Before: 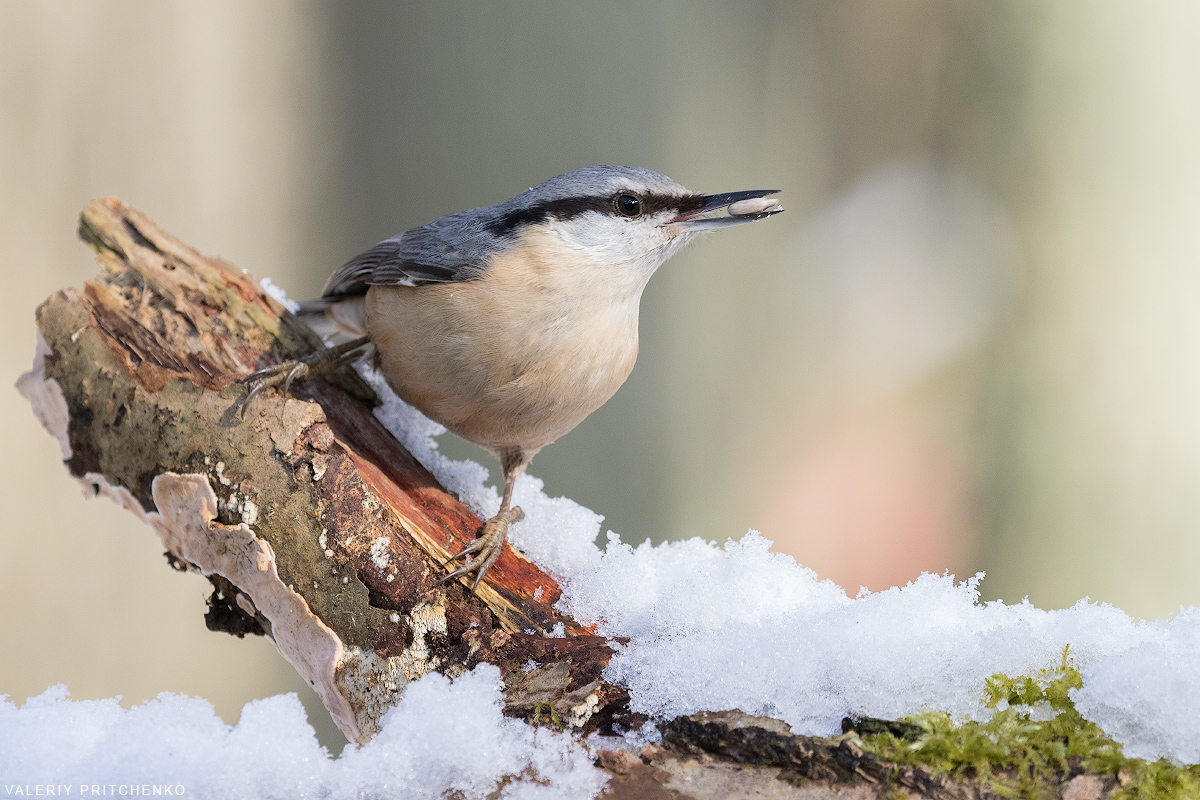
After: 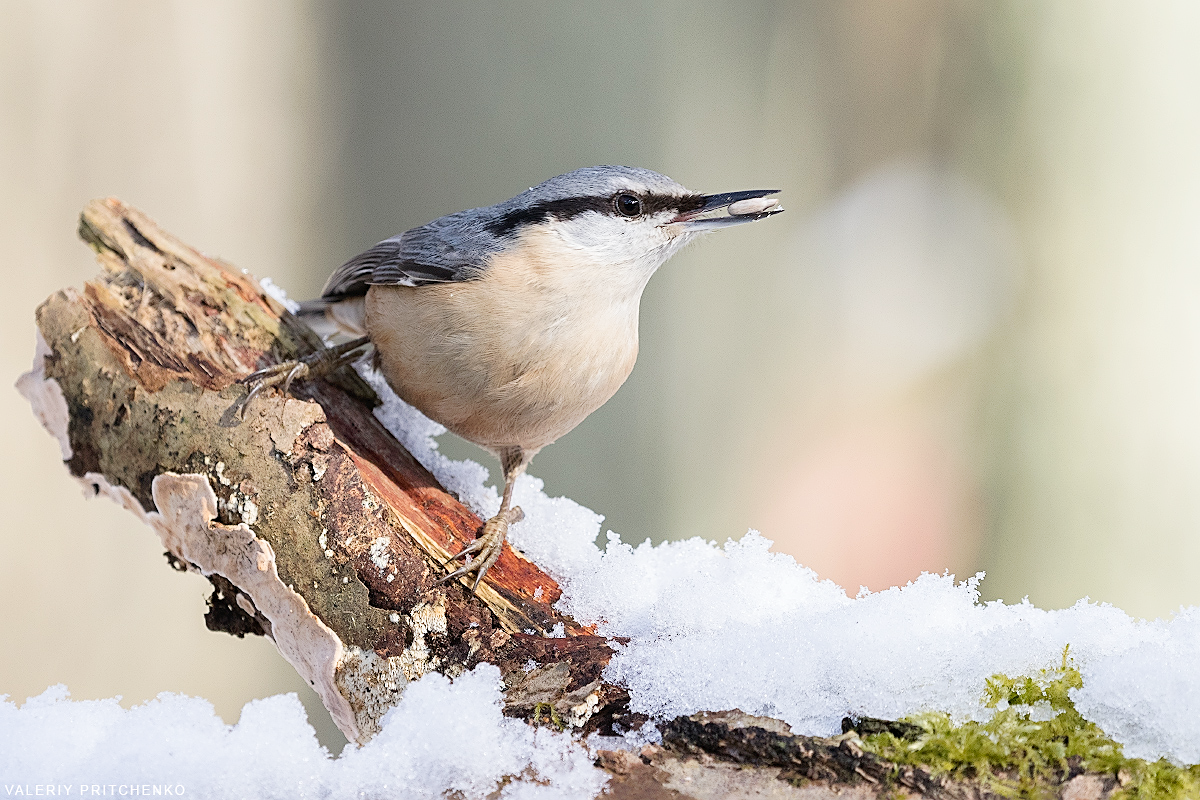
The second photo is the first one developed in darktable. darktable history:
sharpen: on, module defaults
tone curve: curves: ch0 [(0, 0) (0.003, 0.019) (0.011, 0.022) (0.025, 0.025) (0.044, 0.04) (0.069, 0.069) (0.1, 0.108) (0.136, 0.152) (0.177, 0.199) (0.224, 0.26) (0.277, 0.321) (0.335, 0.392) (0.399, 0.472) (0.468, 0.547) (0.543, 0.624) (0.623, 0.713) (0.709, 0.786) (0.801, 0.865) (0.898, 0.939) (1, 1)], preserve colors none
